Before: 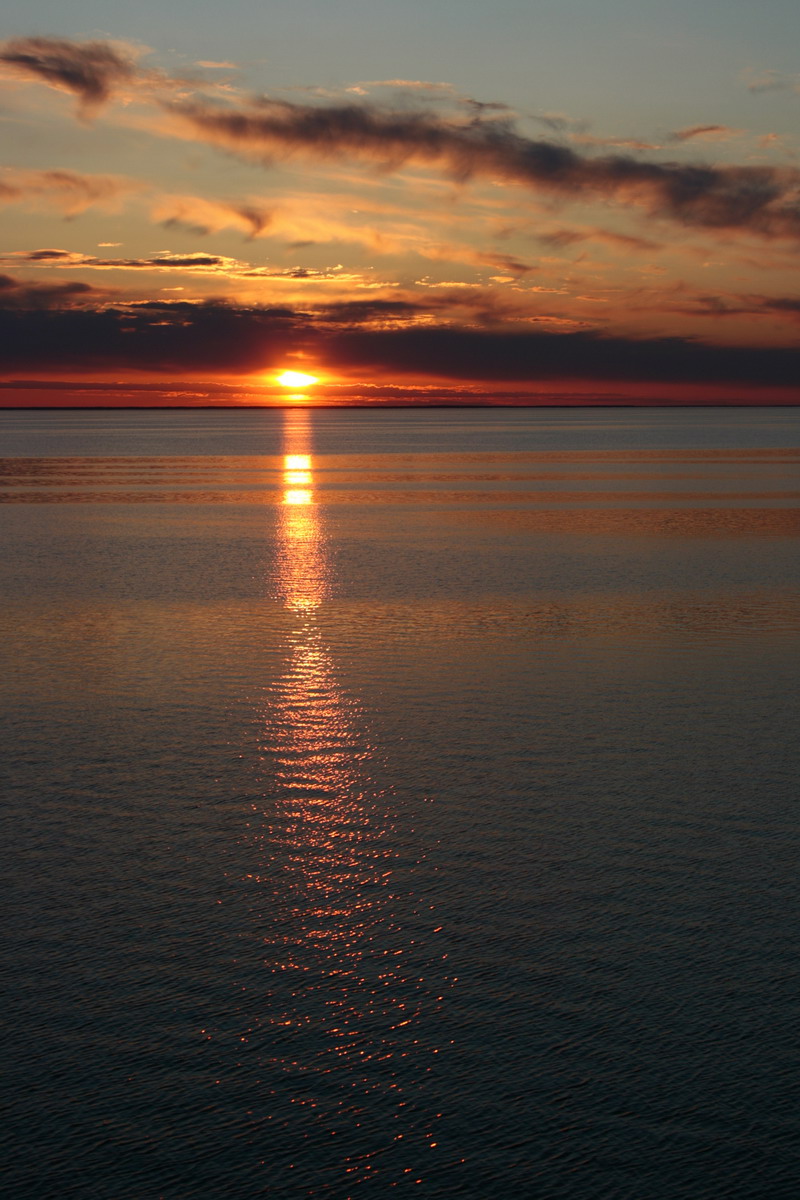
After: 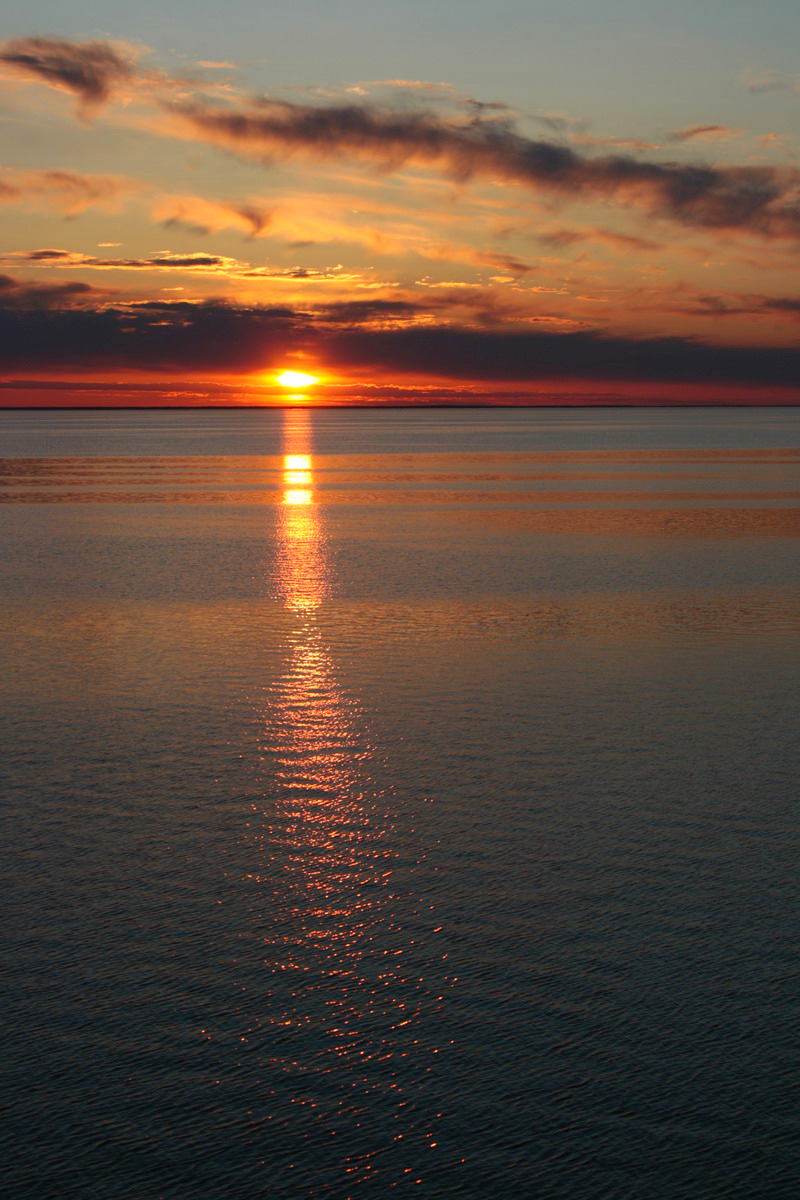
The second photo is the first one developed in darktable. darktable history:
contrast brightness saturation: contrast 0.03, brightness 0.064, saturation 0.133
